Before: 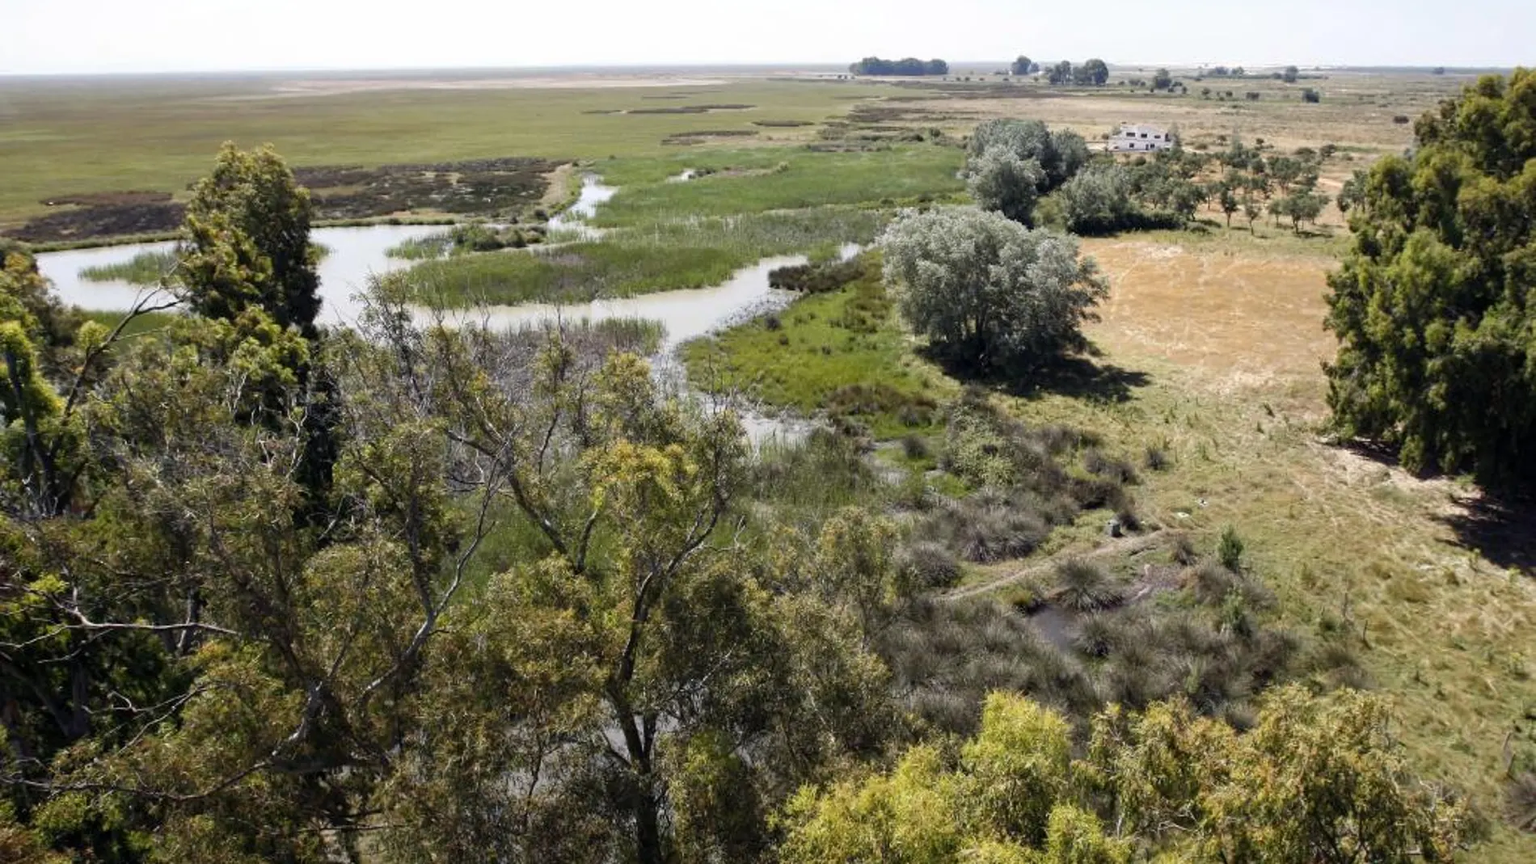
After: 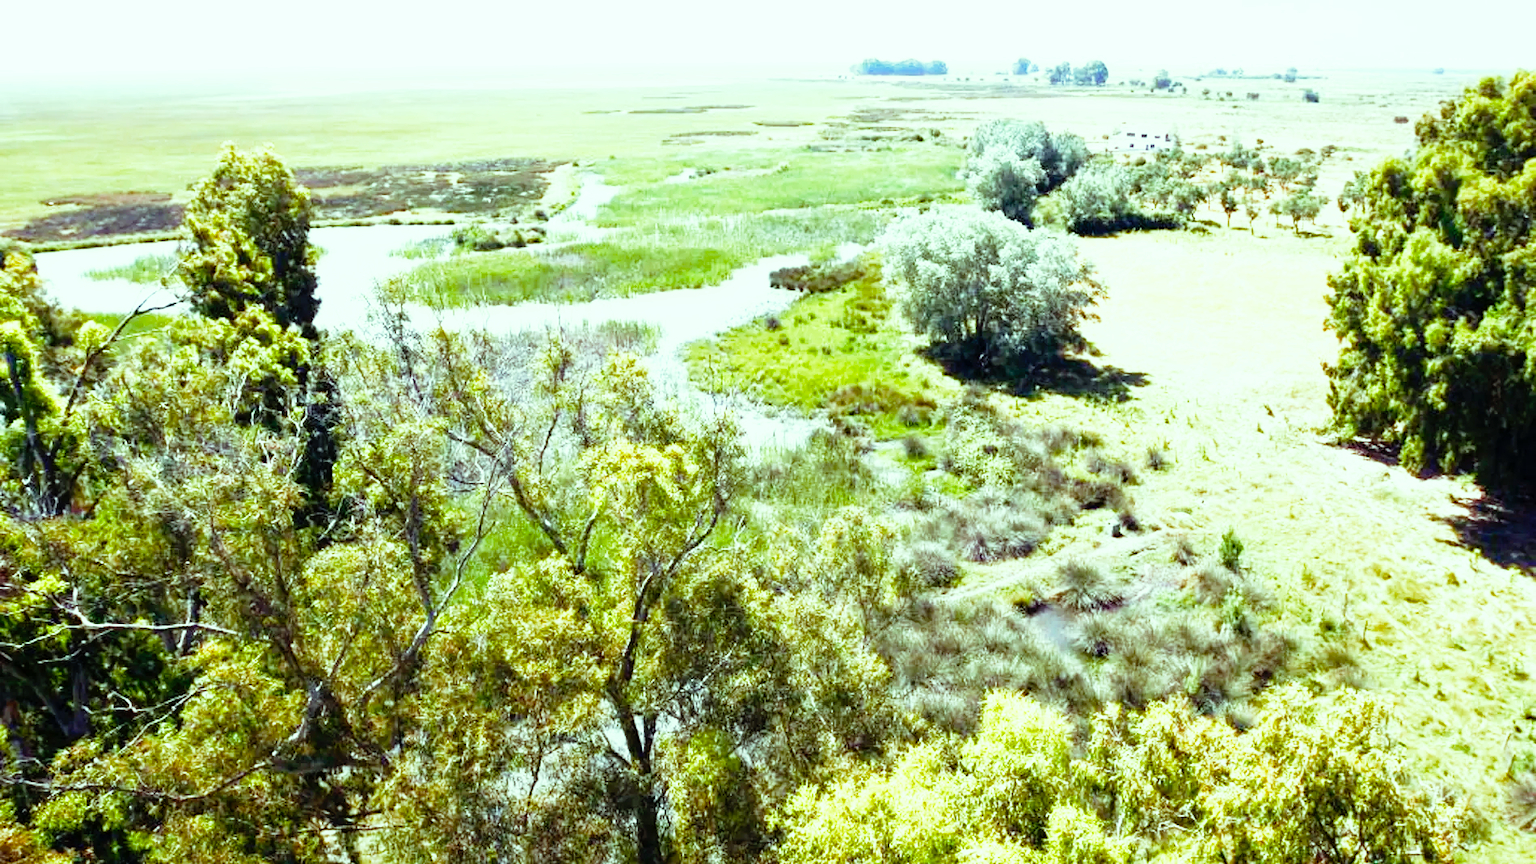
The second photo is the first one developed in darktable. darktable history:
exposure: black level correction 0, exposure 0.691 EV, compensate highlight preservation false
color correction: highlights a* -8.15, highlights b* 3.53
base curve: curves: ch0 [(0, 0) (0.012, 0.01) (0.073, 0.168) (0.31, 0.711) (0.645, 0.957) (1, 1)], preserve colors none
color balance rgb: power › hue 72.71°, highlights gain › chroma 4.091%, highlights gain › hue 199.3°, global offset › hue 171.75°, perceptual saturation grading › global saturation -0.071%, perceptual saturation grading › highlights -17.919%, perceptual saturation grading › mid-tones 32.522%, perceptual saturation grading › shadows 50.428%, perceptual brilliance grading › global brilliance 3.013%, global vibrance 9.394%
